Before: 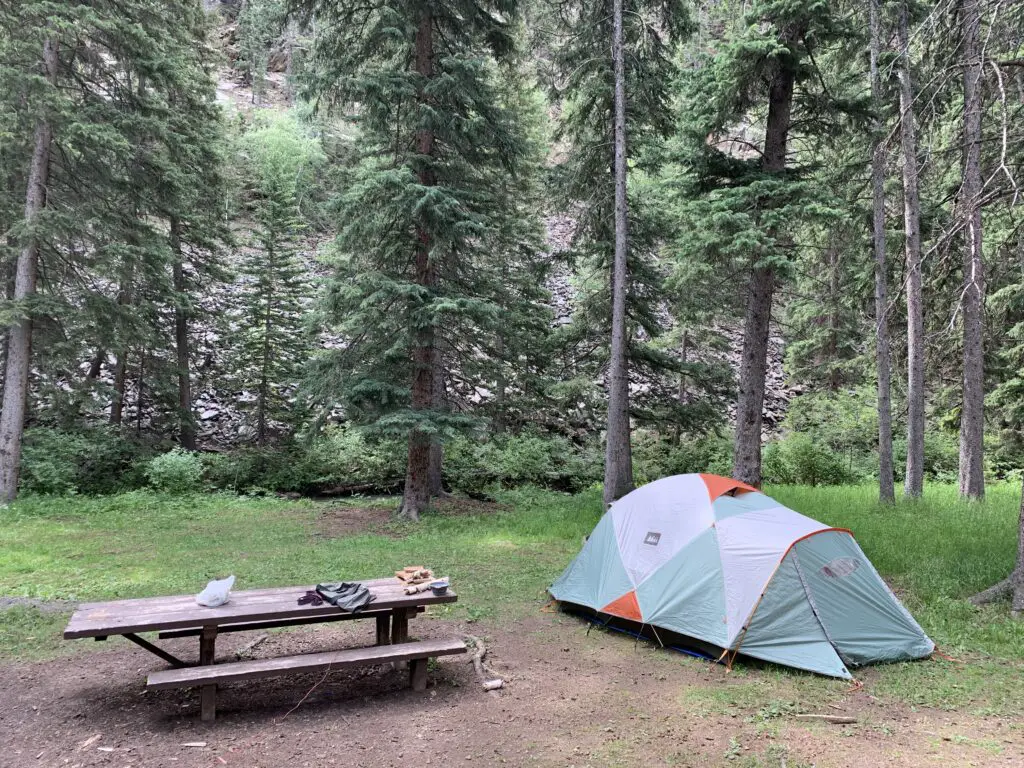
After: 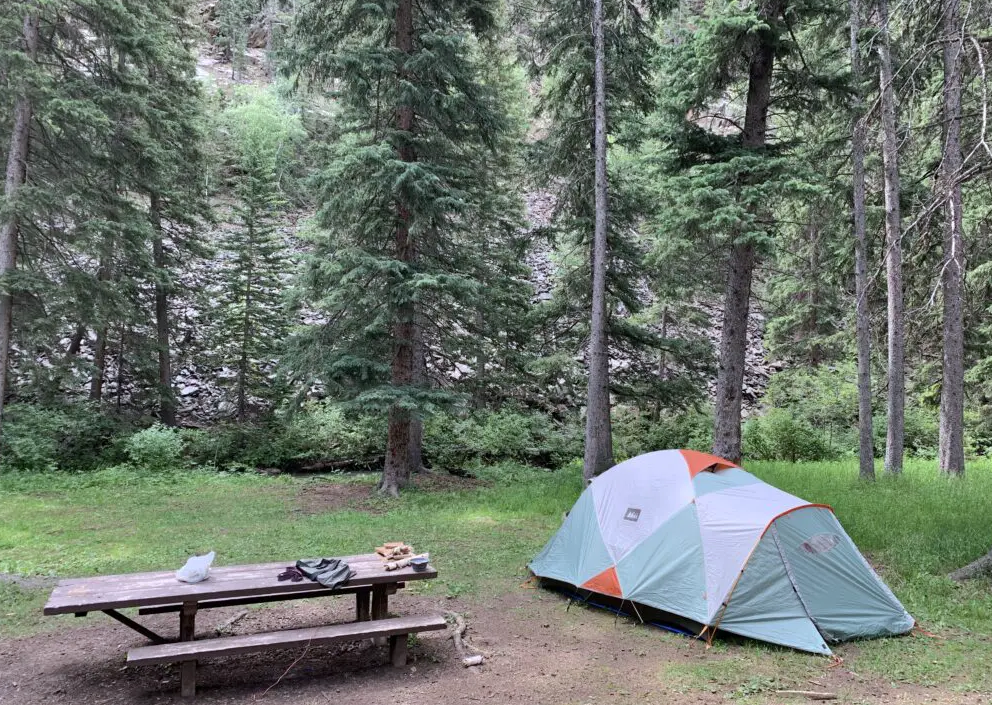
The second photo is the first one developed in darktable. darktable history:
white balance: red 0.988, blue 1.017
shadows and highlights: shadows 10, white point adjustment 1, highlights -40
crop: left 1.964%, top 3.251%, right 1.122%, bottom 4.933%
